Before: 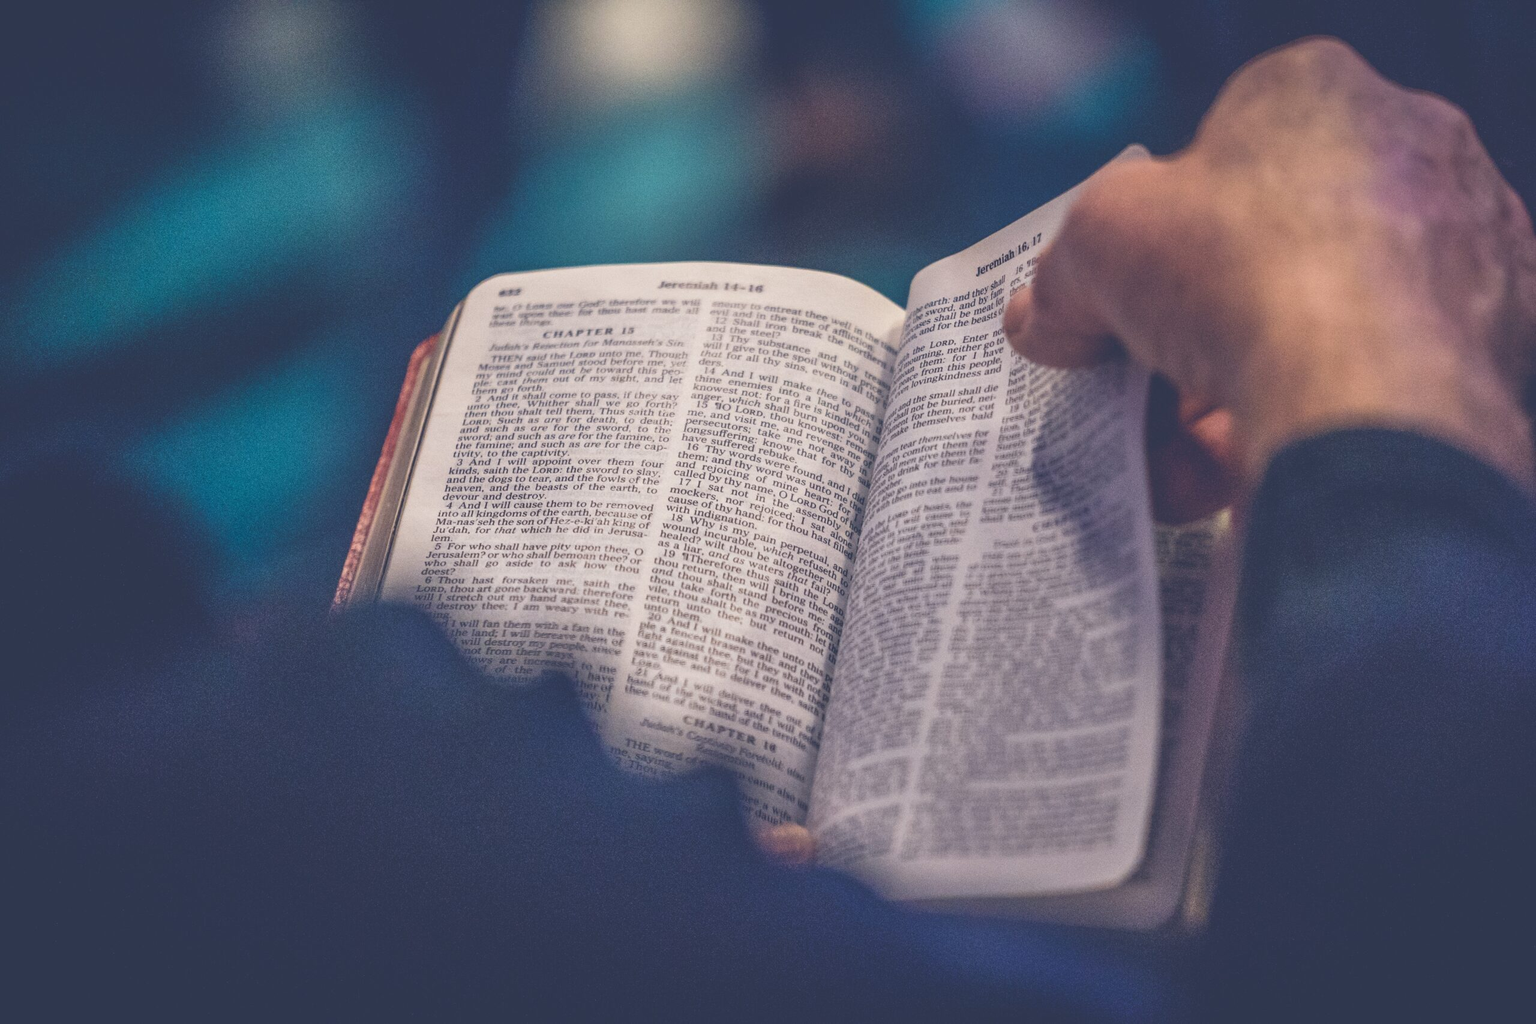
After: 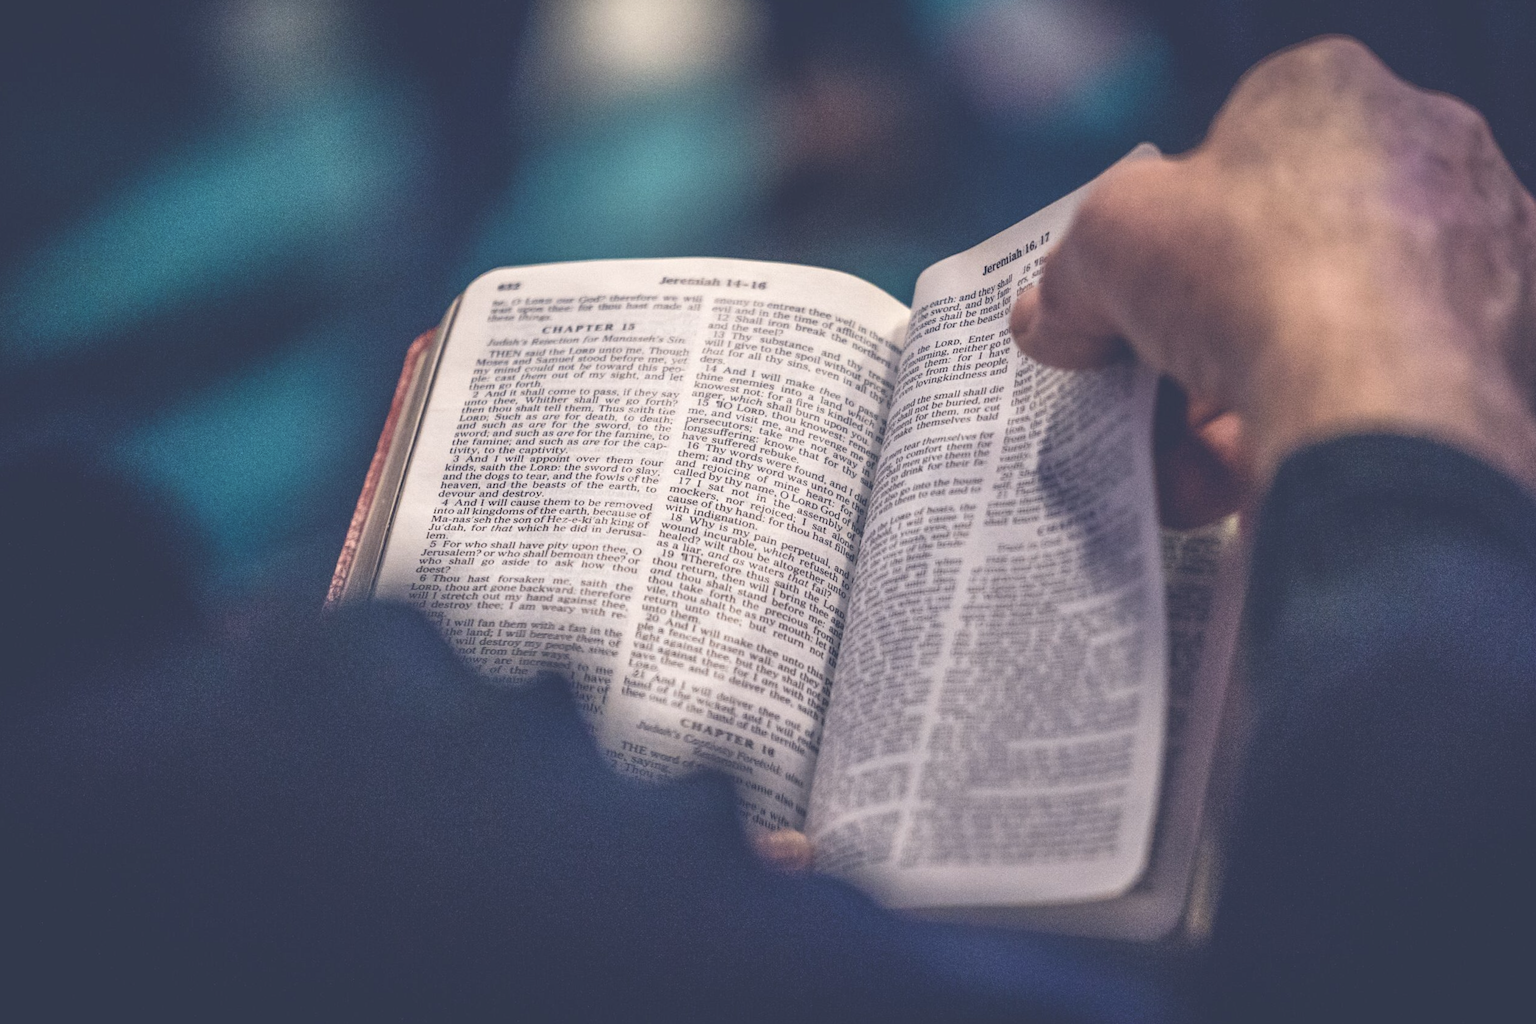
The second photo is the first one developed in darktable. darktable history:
crop and rotate: angle -0.605°
contrast brightness saturation: contrast 0.059, brightness -0.007, saturation -0.22
levels: mode automatic, levels [0.062, 0.494, 0.925]
